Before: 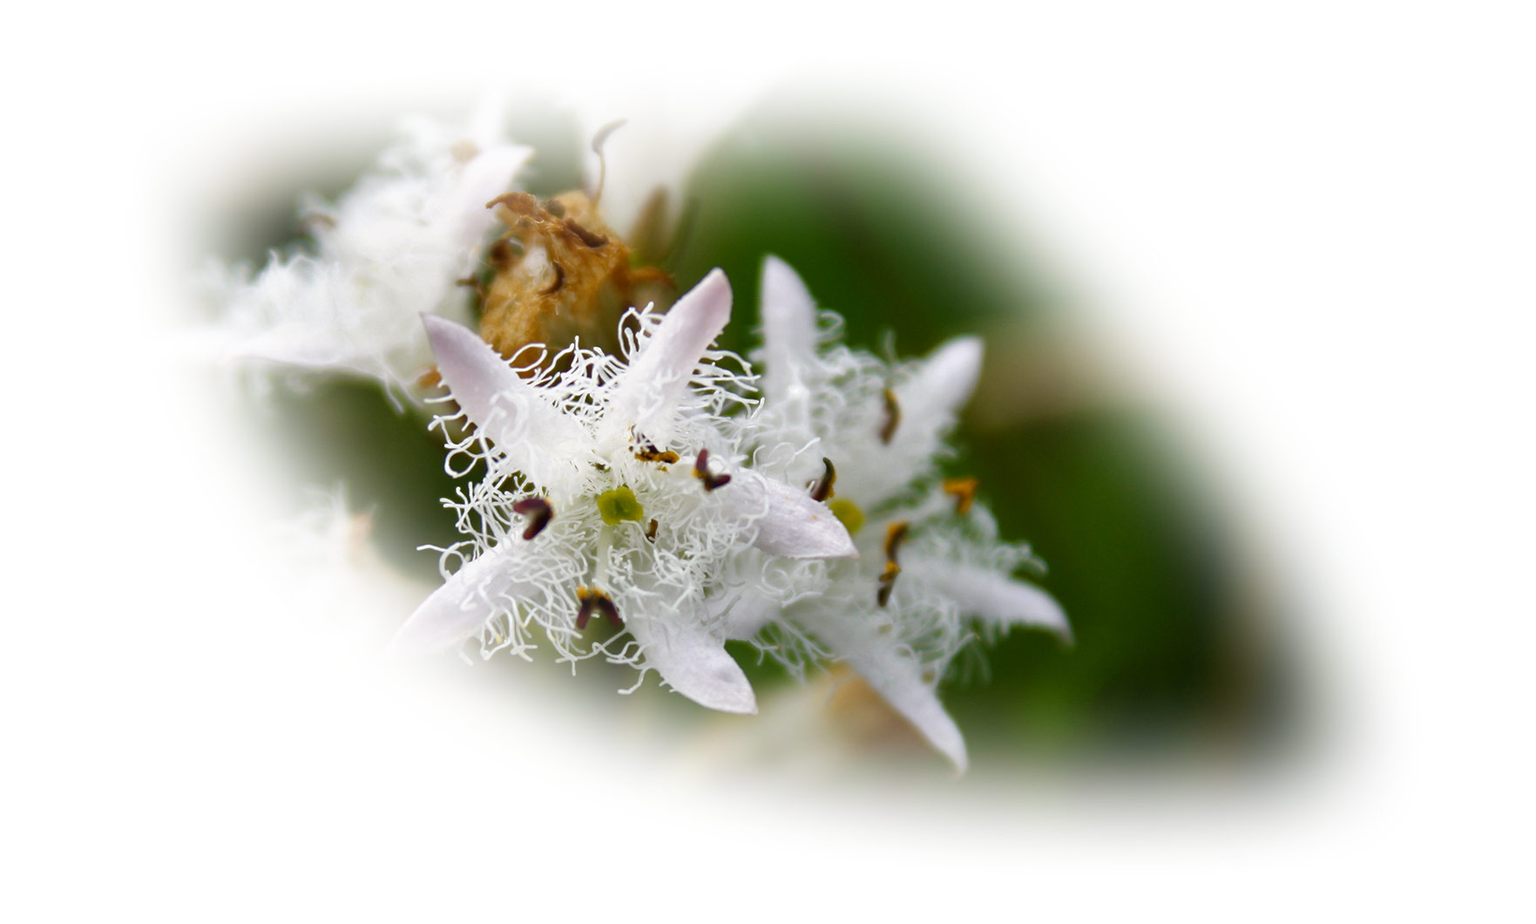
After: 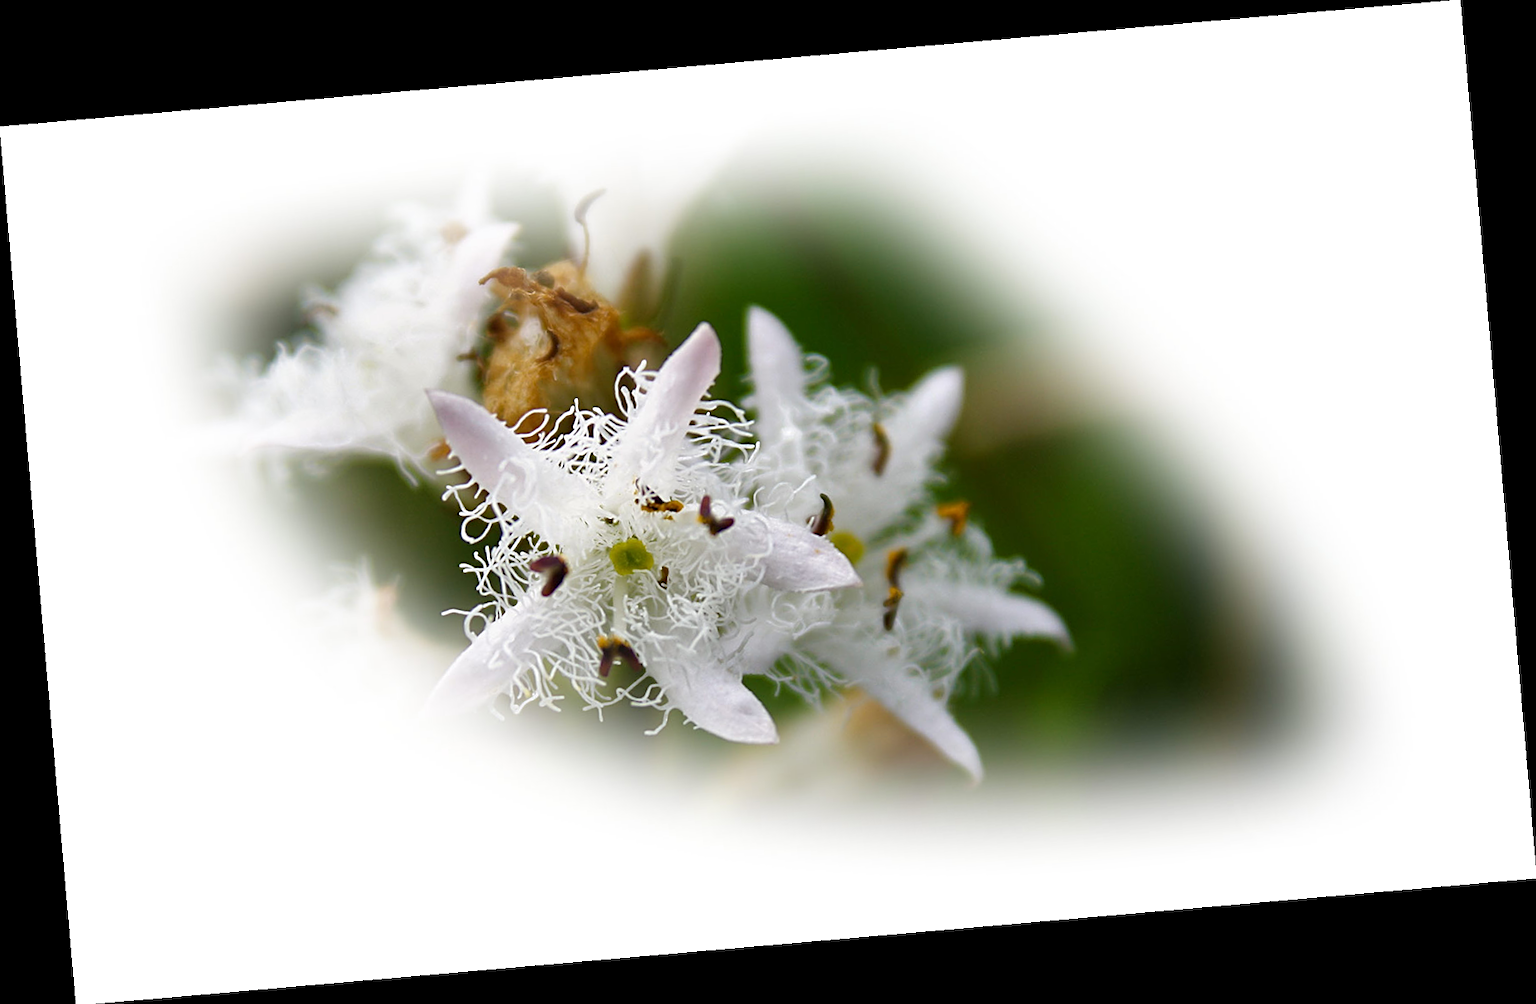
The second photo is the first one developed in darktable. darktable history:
rotate and perspective: rotation -4.98°, automatic cropping off
sharpen: on, module defaults
